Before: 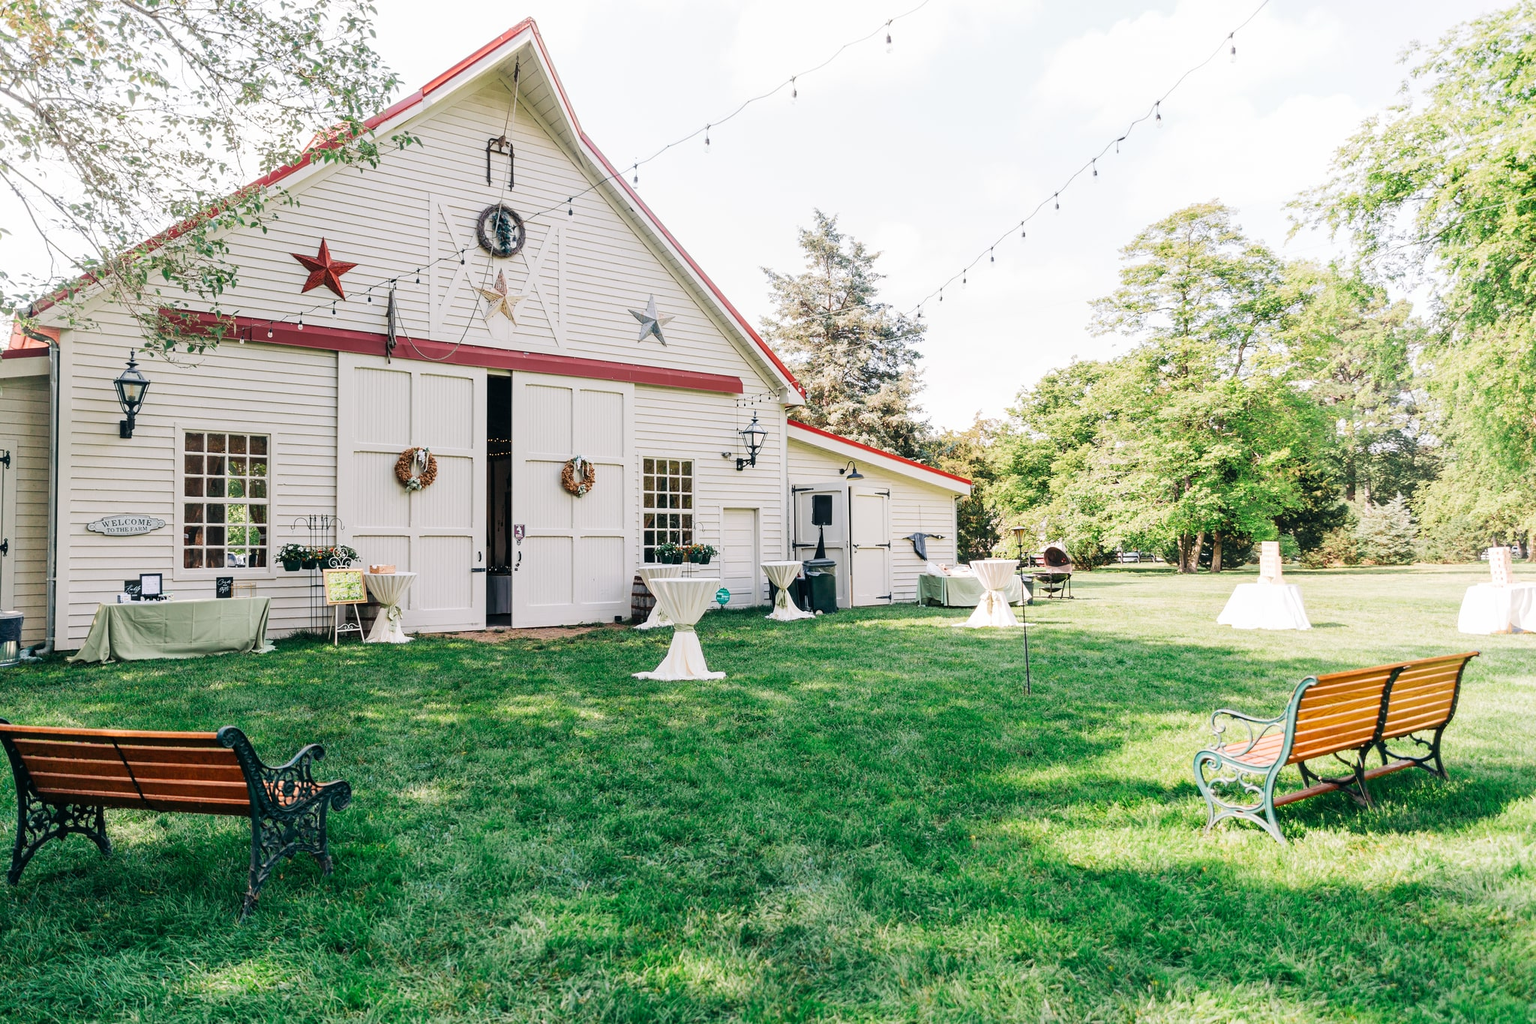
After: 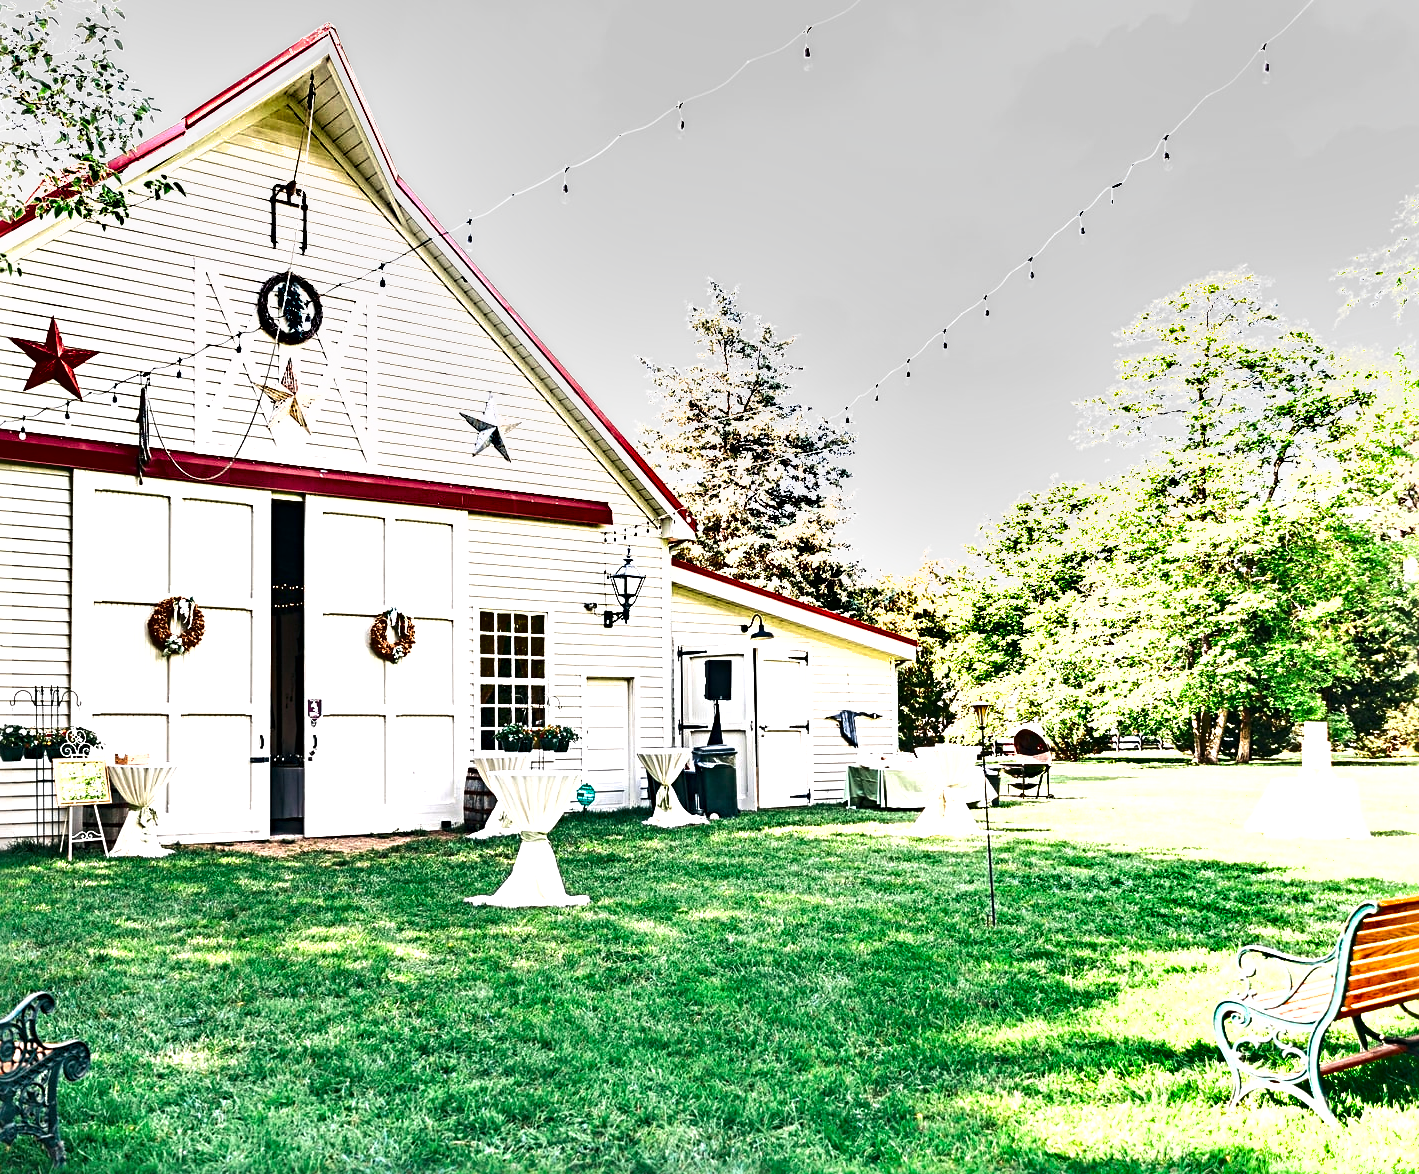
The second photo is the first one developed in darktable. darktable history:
crop: left 18.479%, right 12.2%, bottom 13.971%
sharpen: radius 4.883
shadows and highlights: soften with gaussian
exposure: exposure 1.089 EV, compensate highlight preservation false
